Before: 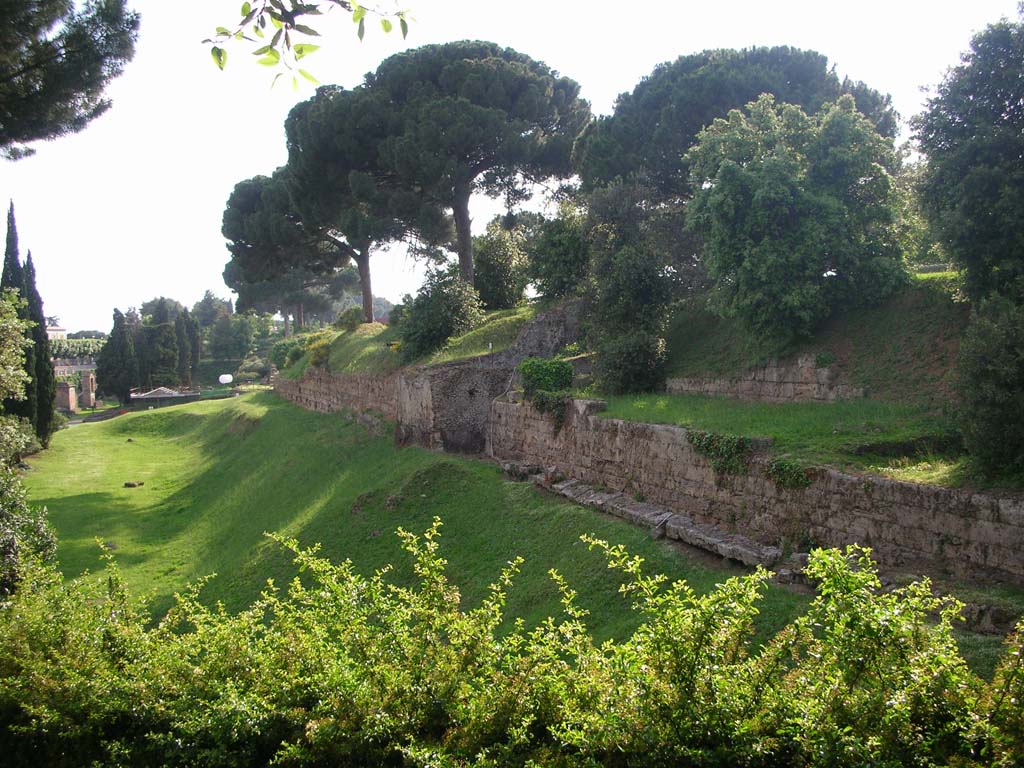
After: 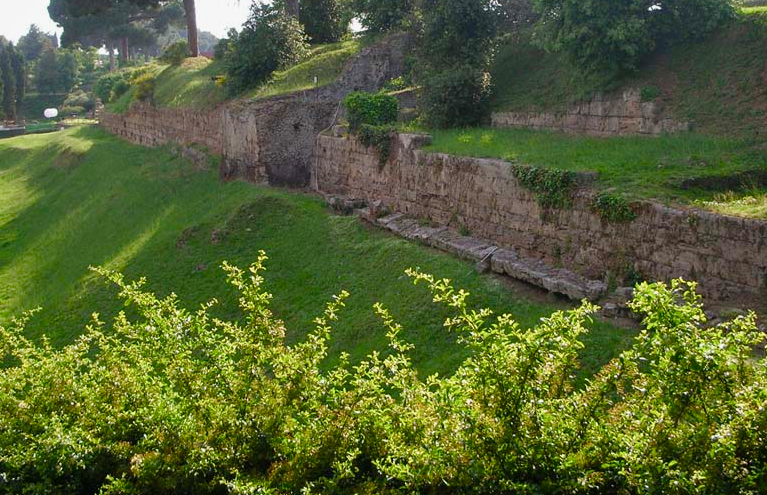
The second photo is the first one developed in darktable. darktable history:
crop and rotate: left 17.177%, top 34.697%, right 7.831%, bottom 0.842%
shadows and highlights: shadows 32.13, highlights -32.26, soften with gaussian
color balance rgb: perceptual saturation grading › global saturation 0.703%, perceptual saturation grading › highlights -9.375%, perceptual saturation grading › mid-tones 18.141%, perceptual saturation grading › shadows 29.032%, perceptual brilliance grading › global brilliance 1.287%, perceptual brilliance grading › highlights -3.573%, global vibrance 14.59%
